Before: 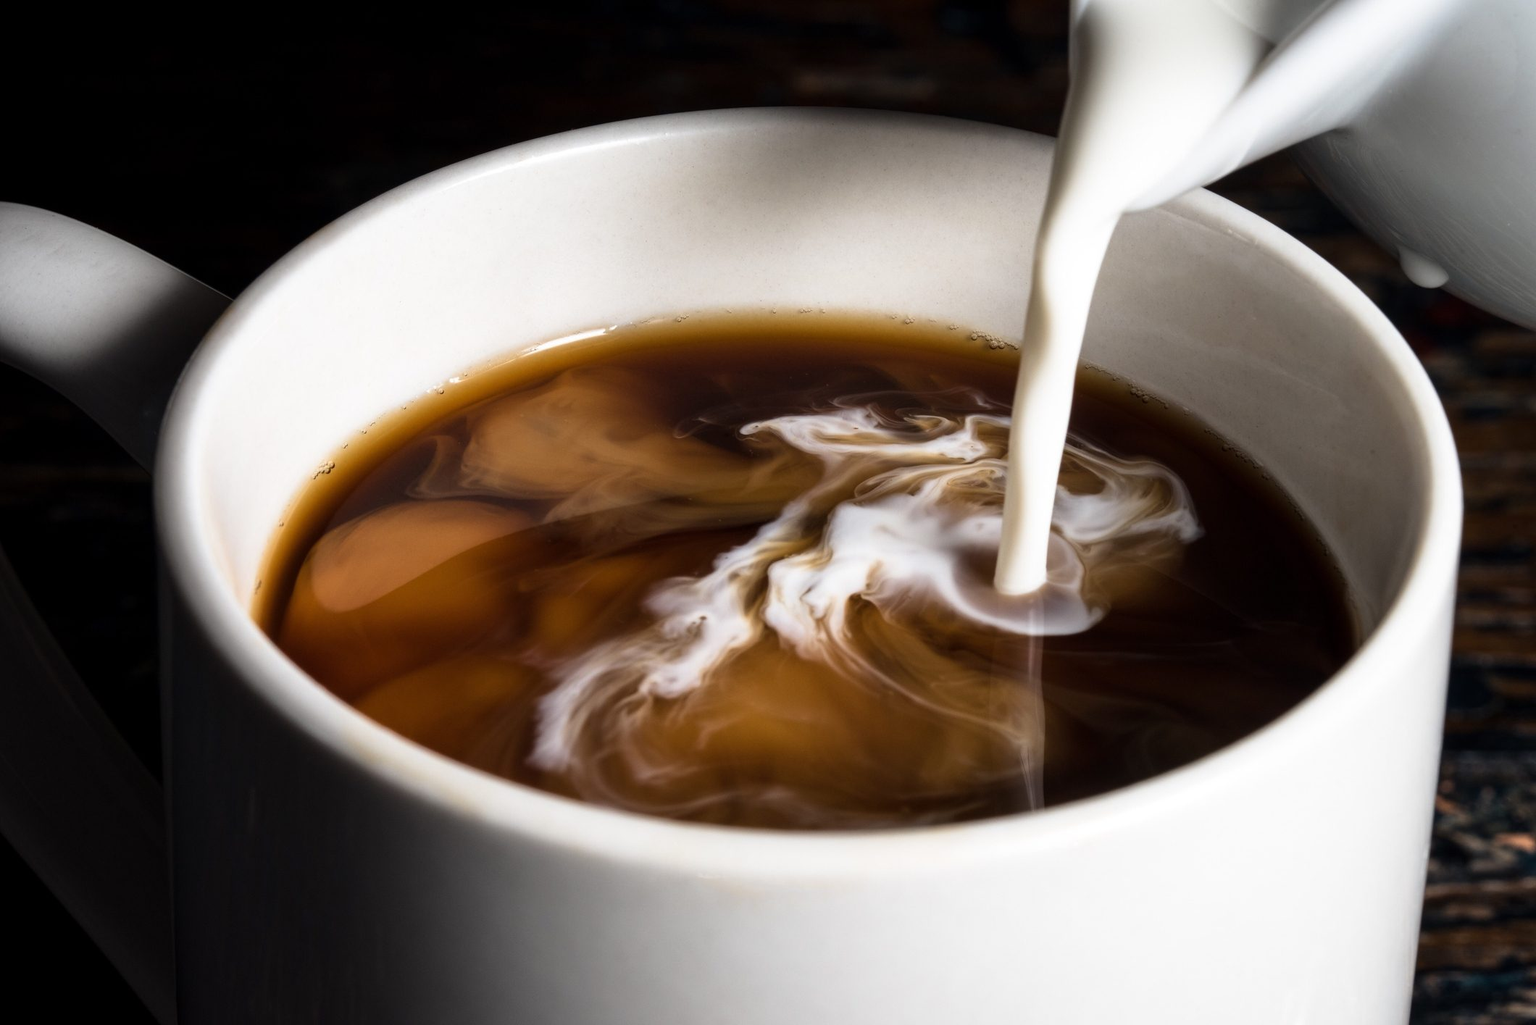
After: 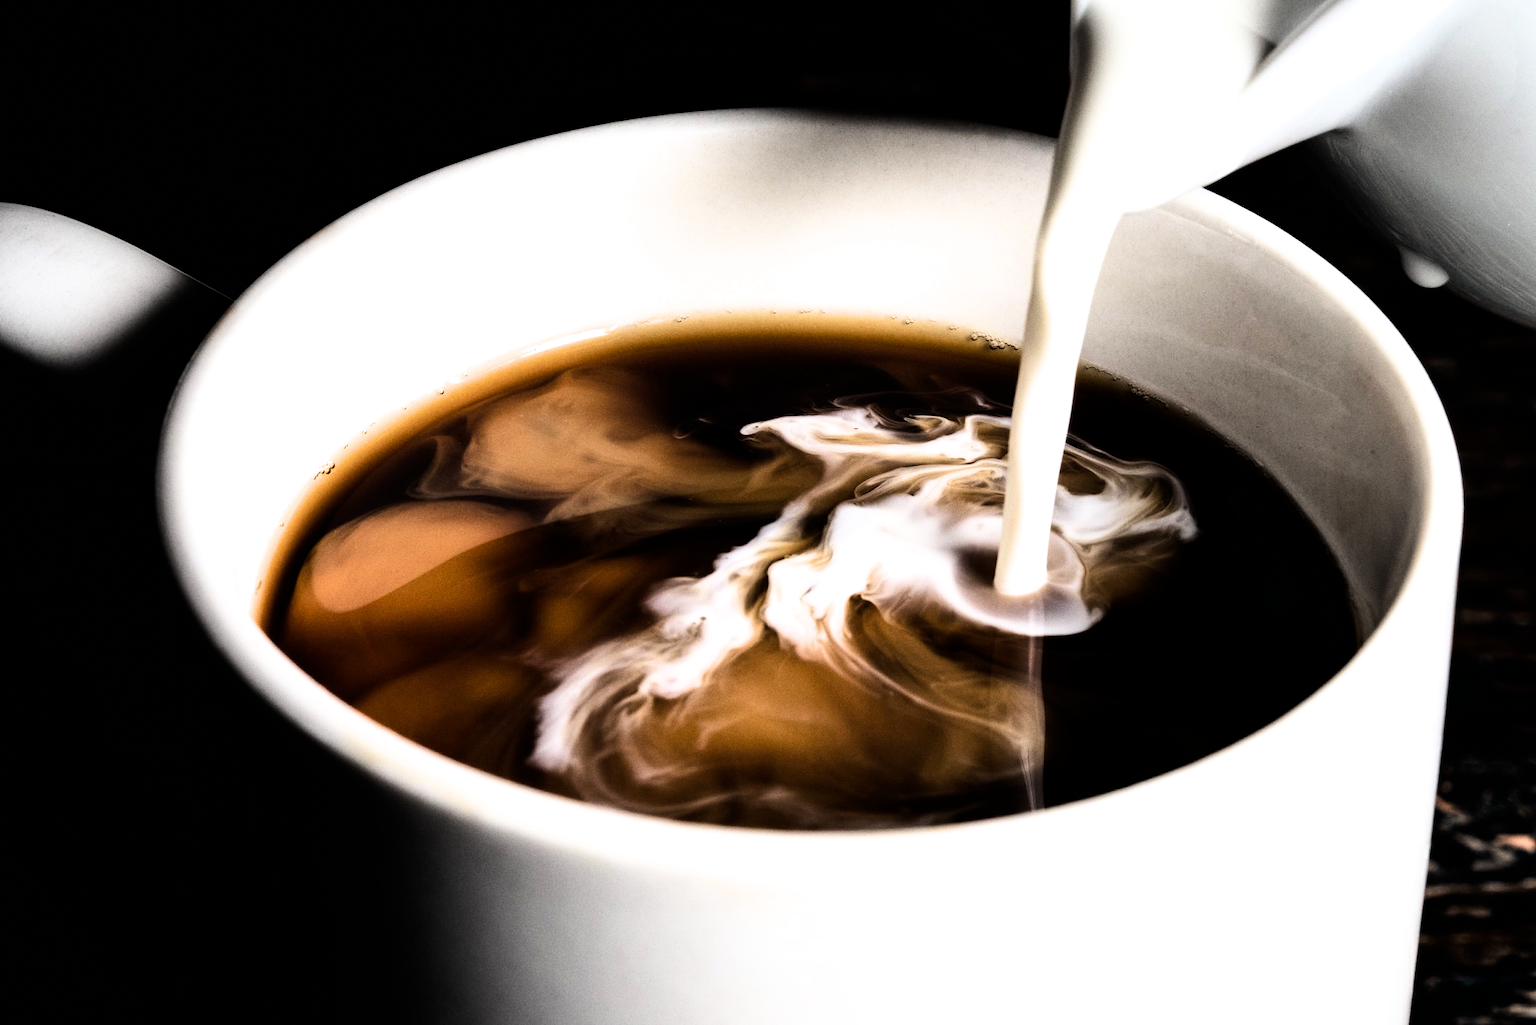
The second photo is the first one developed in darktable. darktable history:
exposure: black level correction 0.001, exposure 0.5 EV, compensate exposure bias true, compensate highlight preservation false
filmic rgb: black relative exposure -5.42 EV, white relative exposure 2.85 EV, dynamic range scaling -37.73%, hardness 4, contrast 1.605, highlights saturation mix -0.93%
grain: coarseness 0.47 ISO
tone equalizer: -8 EV -0.417 EV, -7 EV -0.389 EV, -6 EV -0.333 EV, -5 EV -0.222 EV, -3 EV 0.222 EV, -2 EV 0.333 EV, -1 EV 0.389 EV, +0 EV 0.417 EV, edges refinement/feathering 500, mask exposure compensation -1.57 EV, preserve details no
